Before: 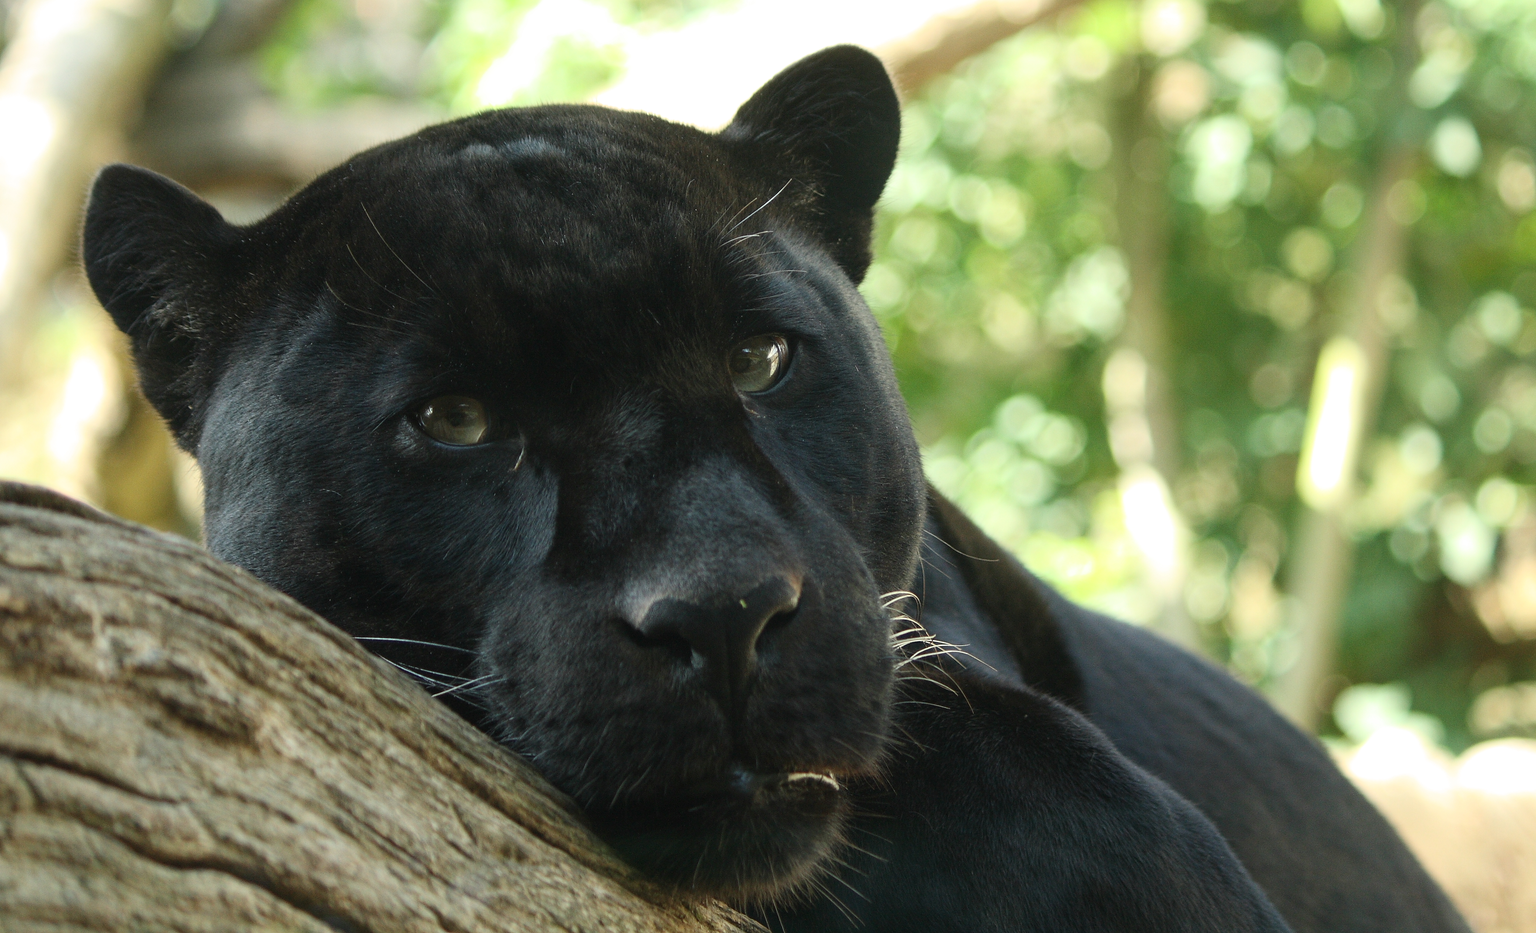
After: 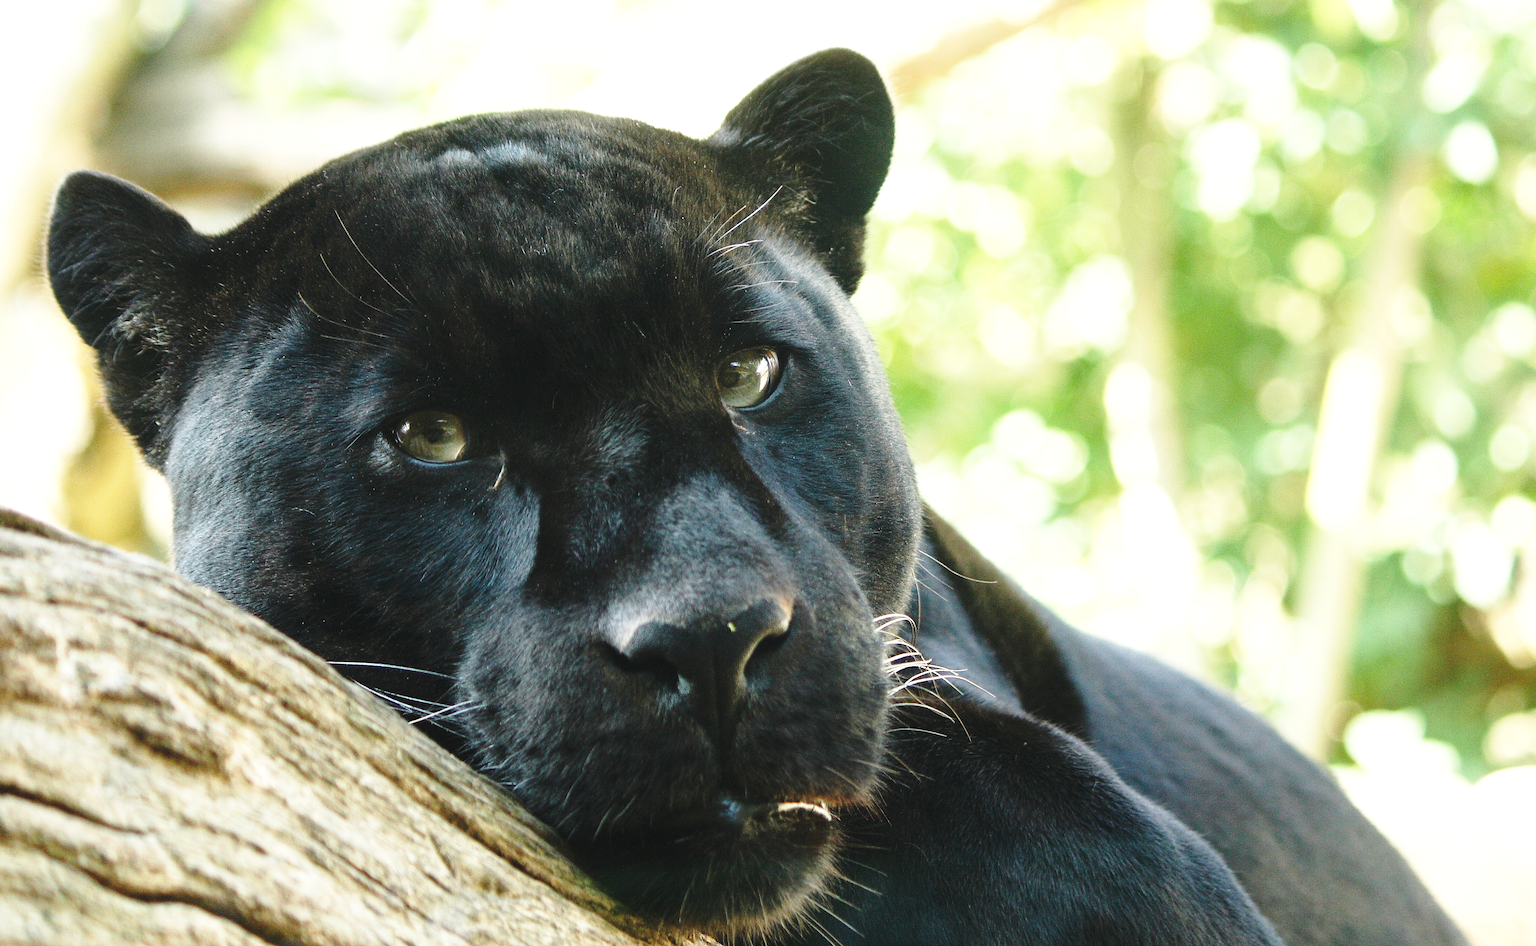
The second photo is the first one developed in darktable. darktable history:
white balance: red 1.004, blue 1.024
base curve: curves: ch0 [(0, 0) (0.032, 0.037) (0.105, 0.228) (0.435, 0.76) (0.856, 0.983) (1, 1)], preserve colors none
exposure: black level correction 0, exposure 0.7 EV, compensate exposure bias true, compensate highlight preservation false
crop and rotate: left 2.536%, right 1.107%, bottom 2.246%
tone equalizer: on, module defaults
